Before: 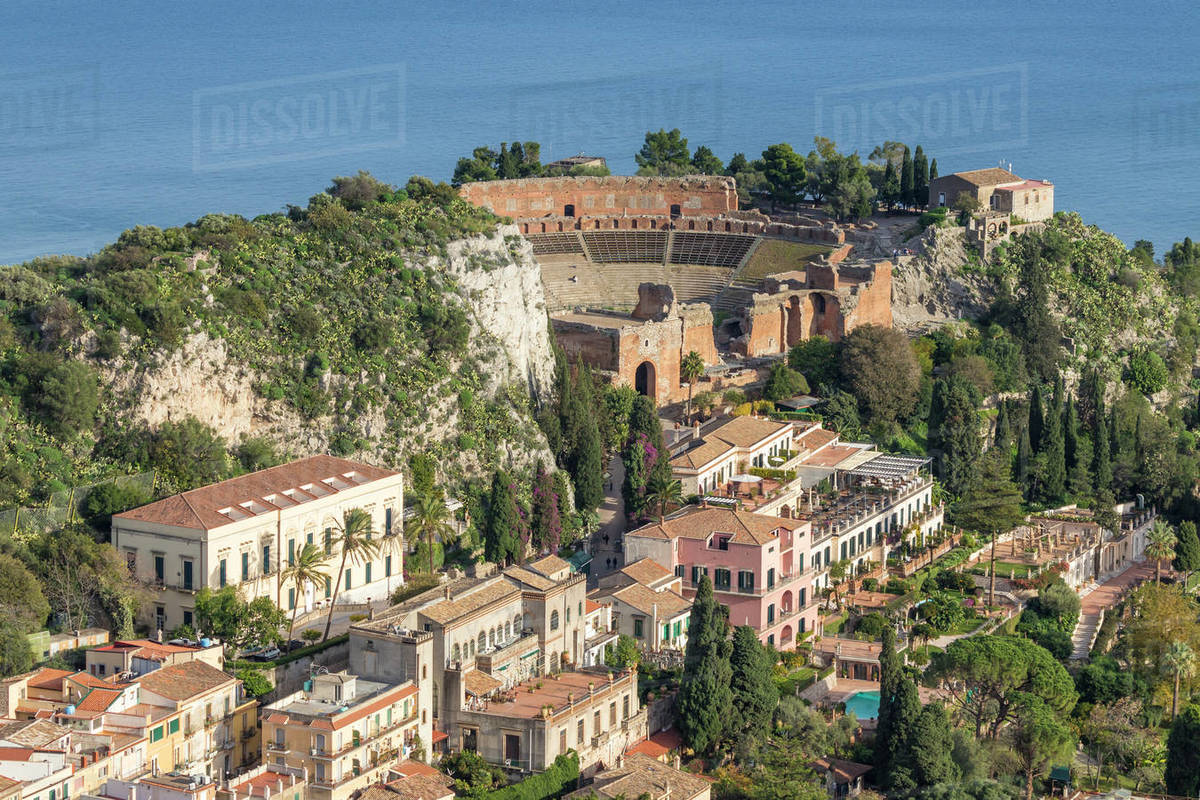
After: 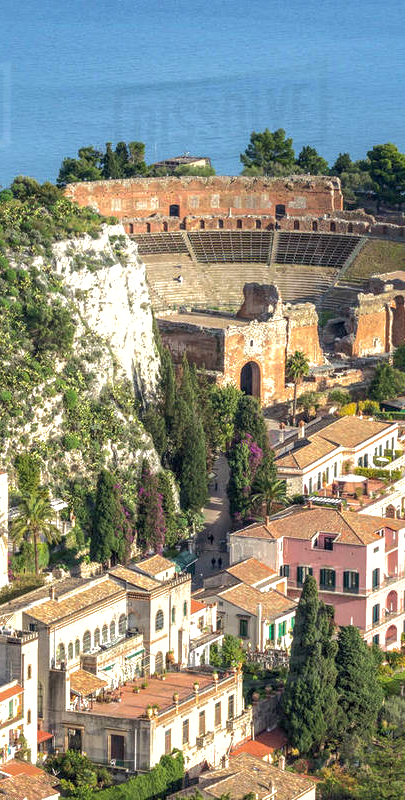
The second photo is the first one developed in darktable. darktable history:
local contrast: on, module defaults
shadows and highlights: highlights -59.88
crop: left 32.941%, right 33.27%
tone equalizer: -8 EV 0.001 EV, -7 EV -0.001 EV, -6 EV 0.002 EV, -5 EV -0.063 EV, -4 EV -0.144 EV, -3 EV -0.173 EV, -2 EV 0.221 EV, -1 EV 0.702 EV, +0 EV 0.467 EV
